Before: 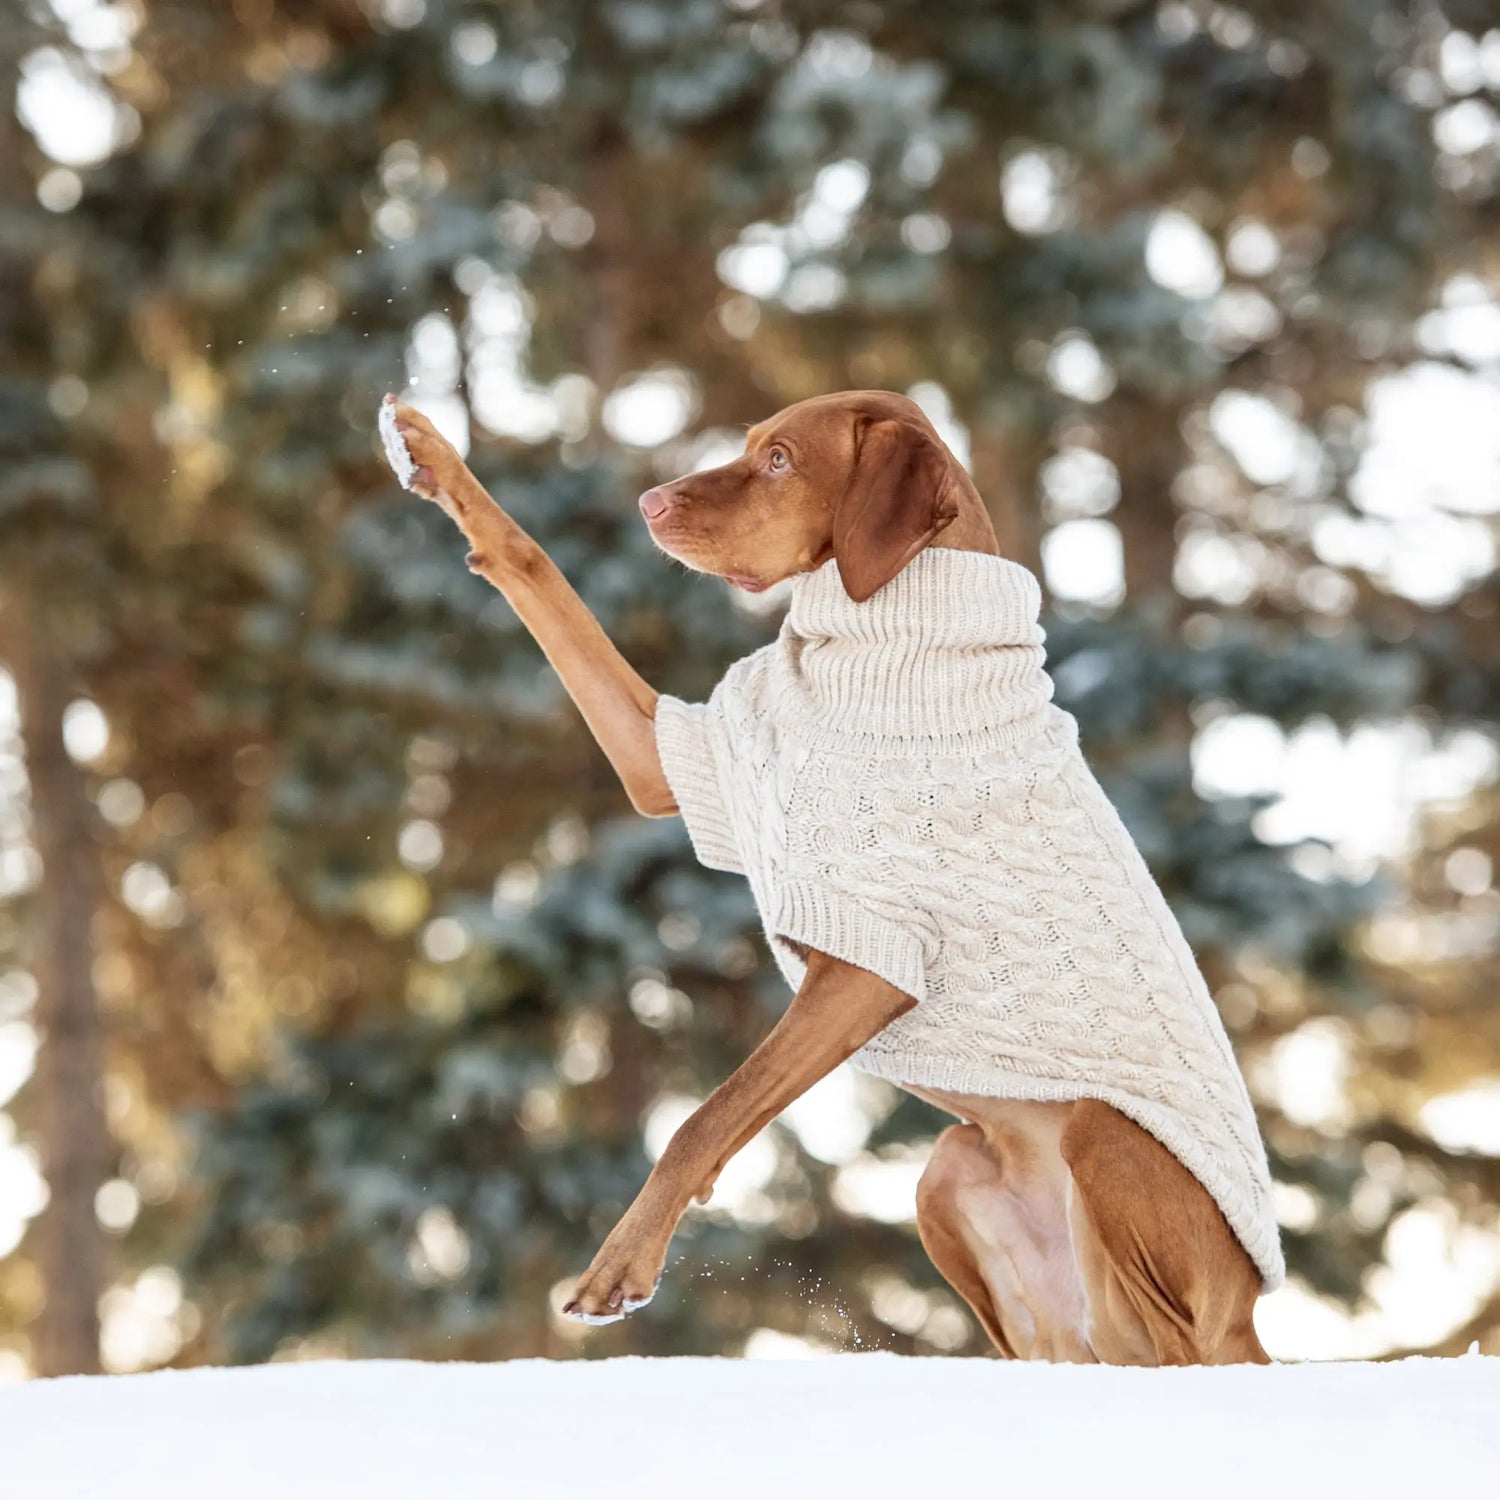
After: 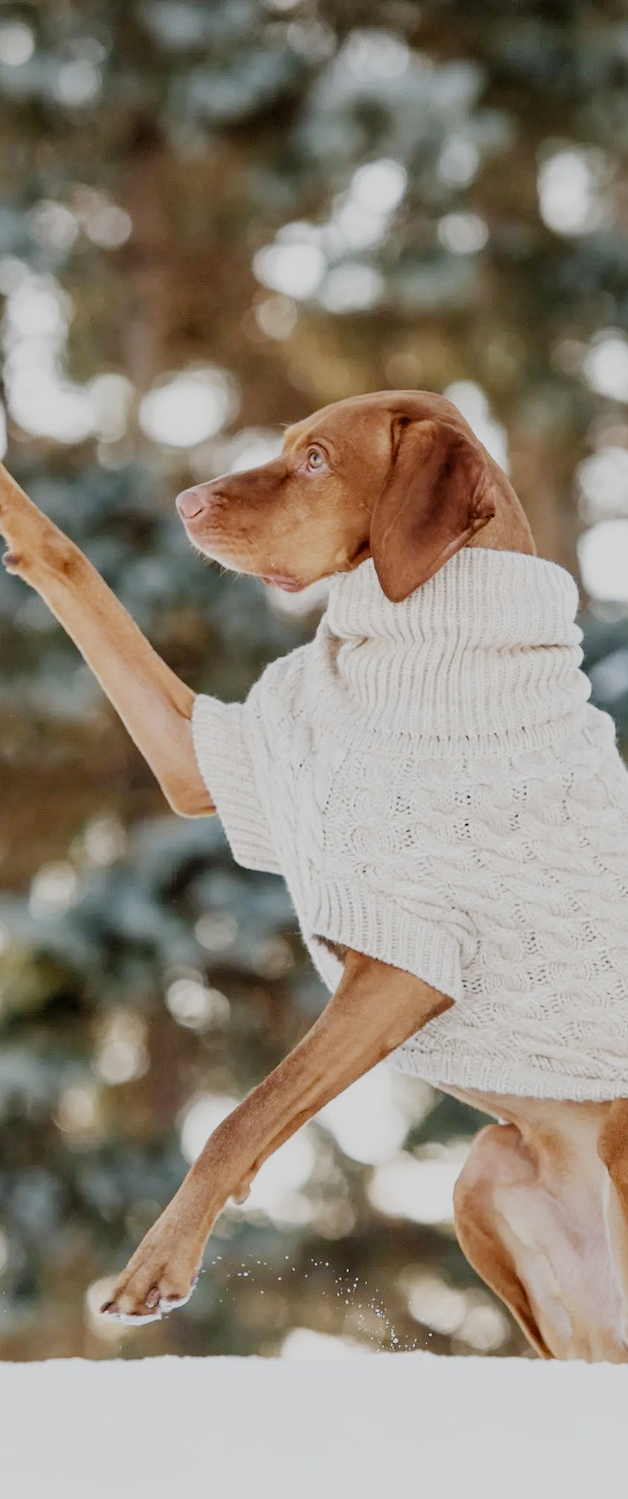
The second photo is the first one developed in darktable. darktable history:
filmic rgb: black relative exposure -7.65 EV, white relative exposure 4.56 EV, threshold 5.94 EV, hardness 3.61, add noise in highlights 0, preserve chrominance no, color science v3 (2019), use custom middle-gray values true, contrast in highlights soft, enable highlight reconstruction true
crop: left 30.911%, right 27.175%
